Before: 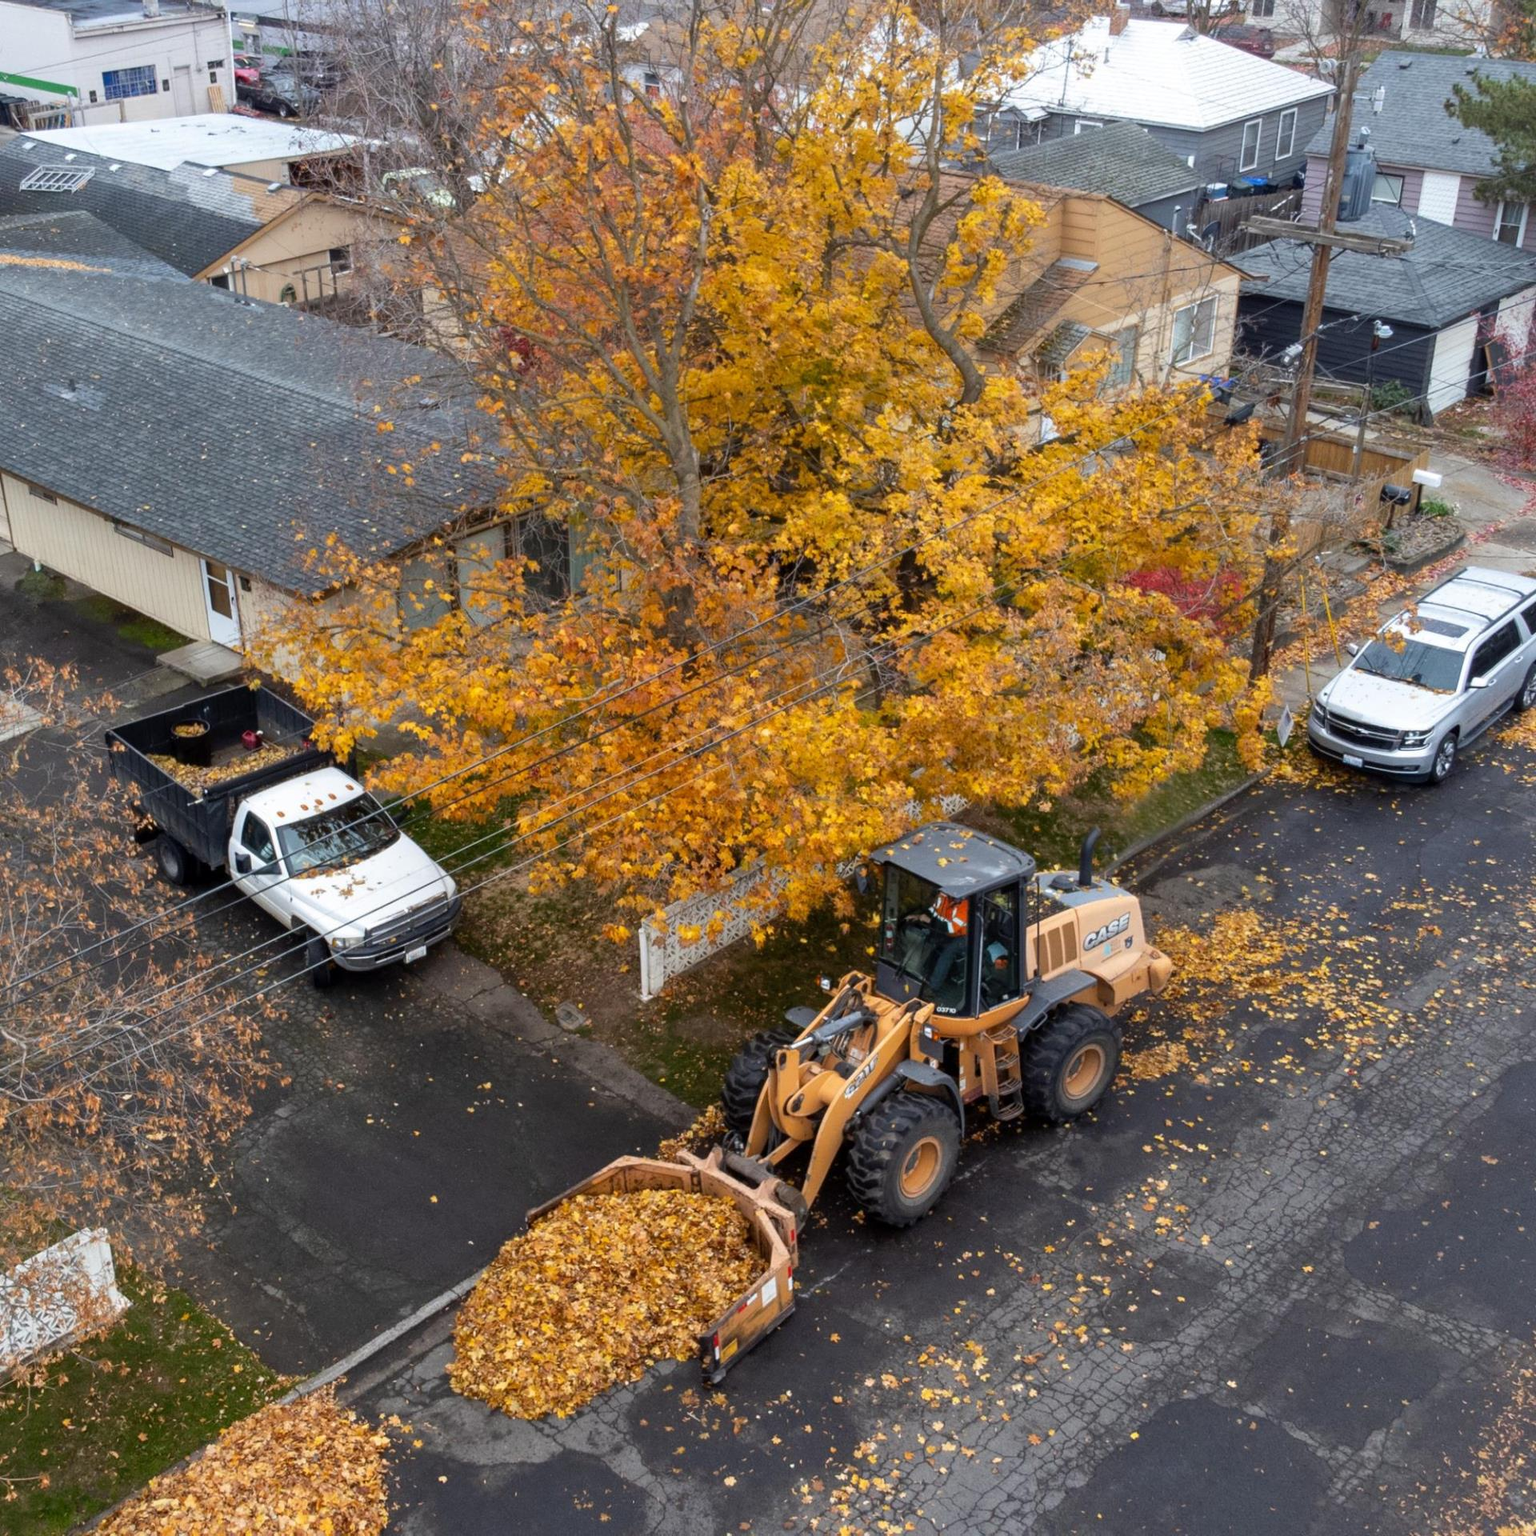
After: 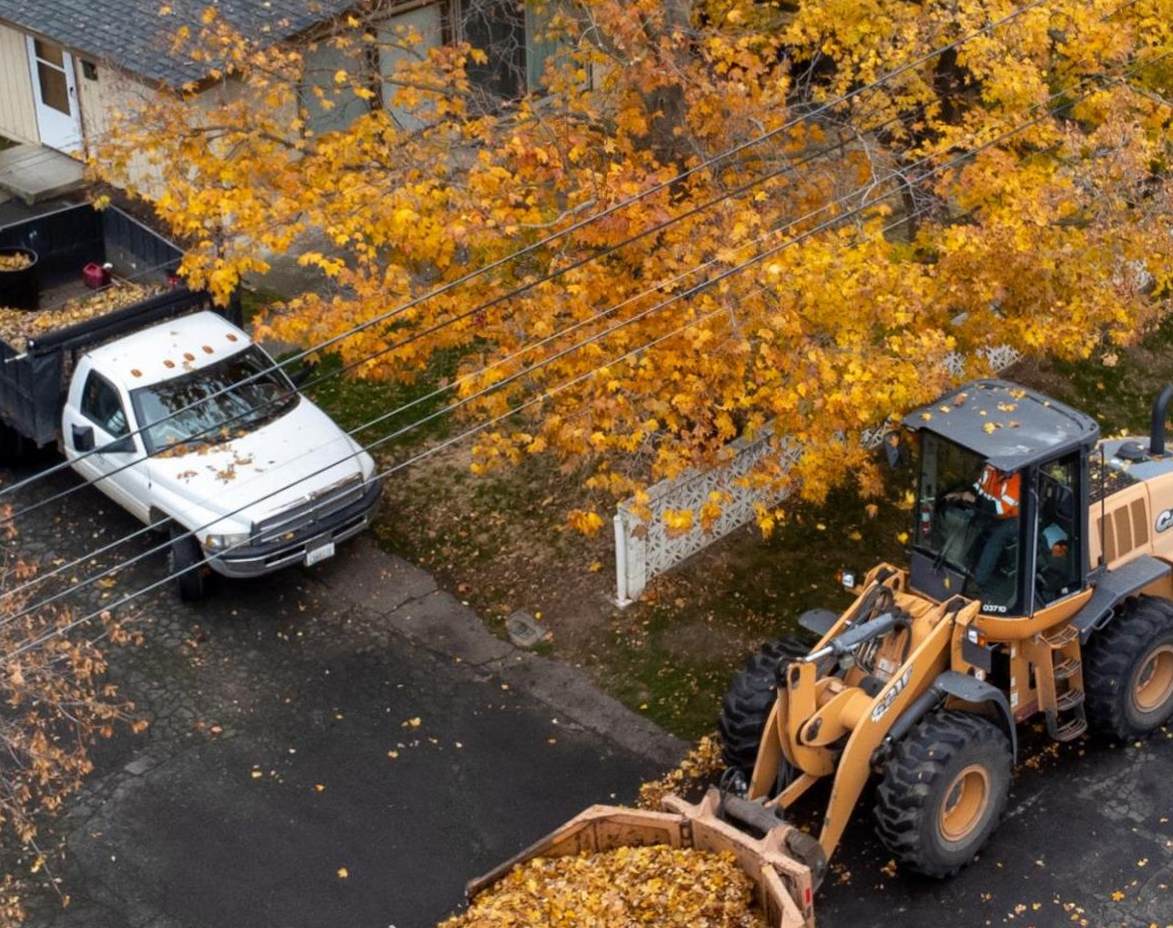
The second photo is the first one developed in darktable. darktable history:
rotate and perspective: rotation -0.013°, lens shift (vertical) -0.027, lens shift (horizontal) 0.178, crop left 0.016, crop right 0.989, crop top 0.082, crop bottom 0.918
crop: left 13.312%, top 31.28%, right 24.627%, bottom 15.582%
